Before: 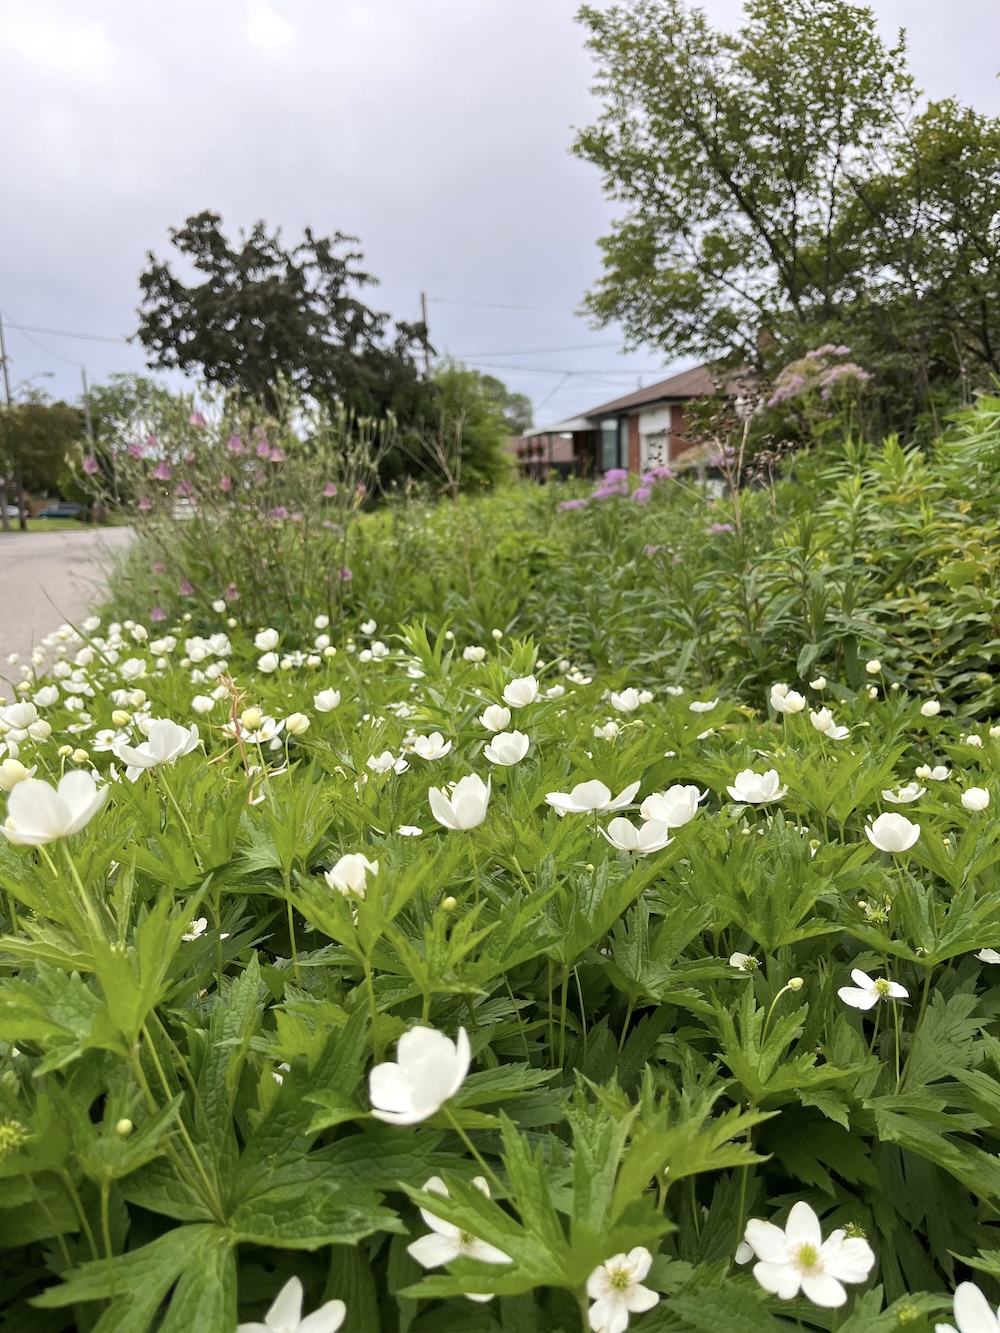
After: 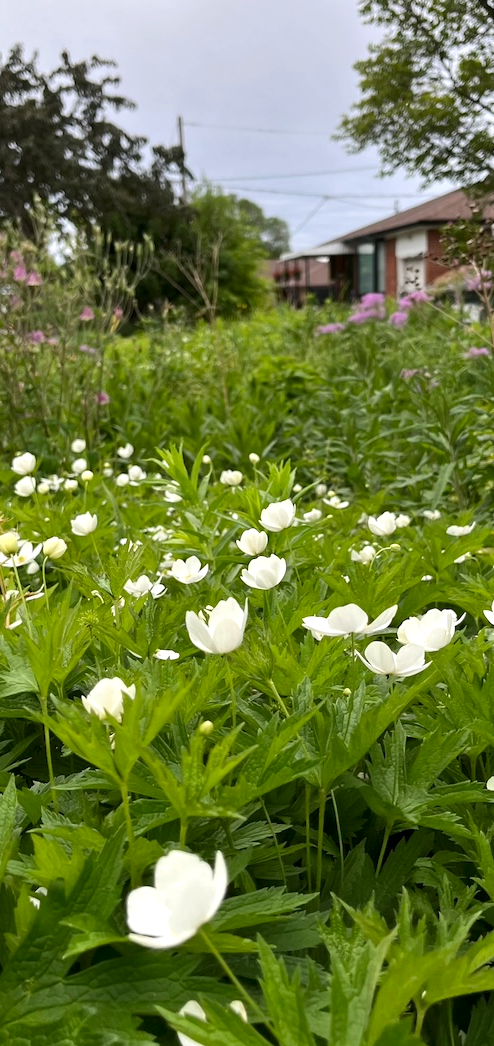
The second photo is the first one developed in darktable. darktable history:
contrast brightness saturation: brightness -0.09
crop and rotate: angle 0.02°, left 24.353%, top 13.219%, right 26.156%, bottom 8.224%
white balance: emerald 1
exposure: exposure 0.161 EV, compensate highlight preservation false
